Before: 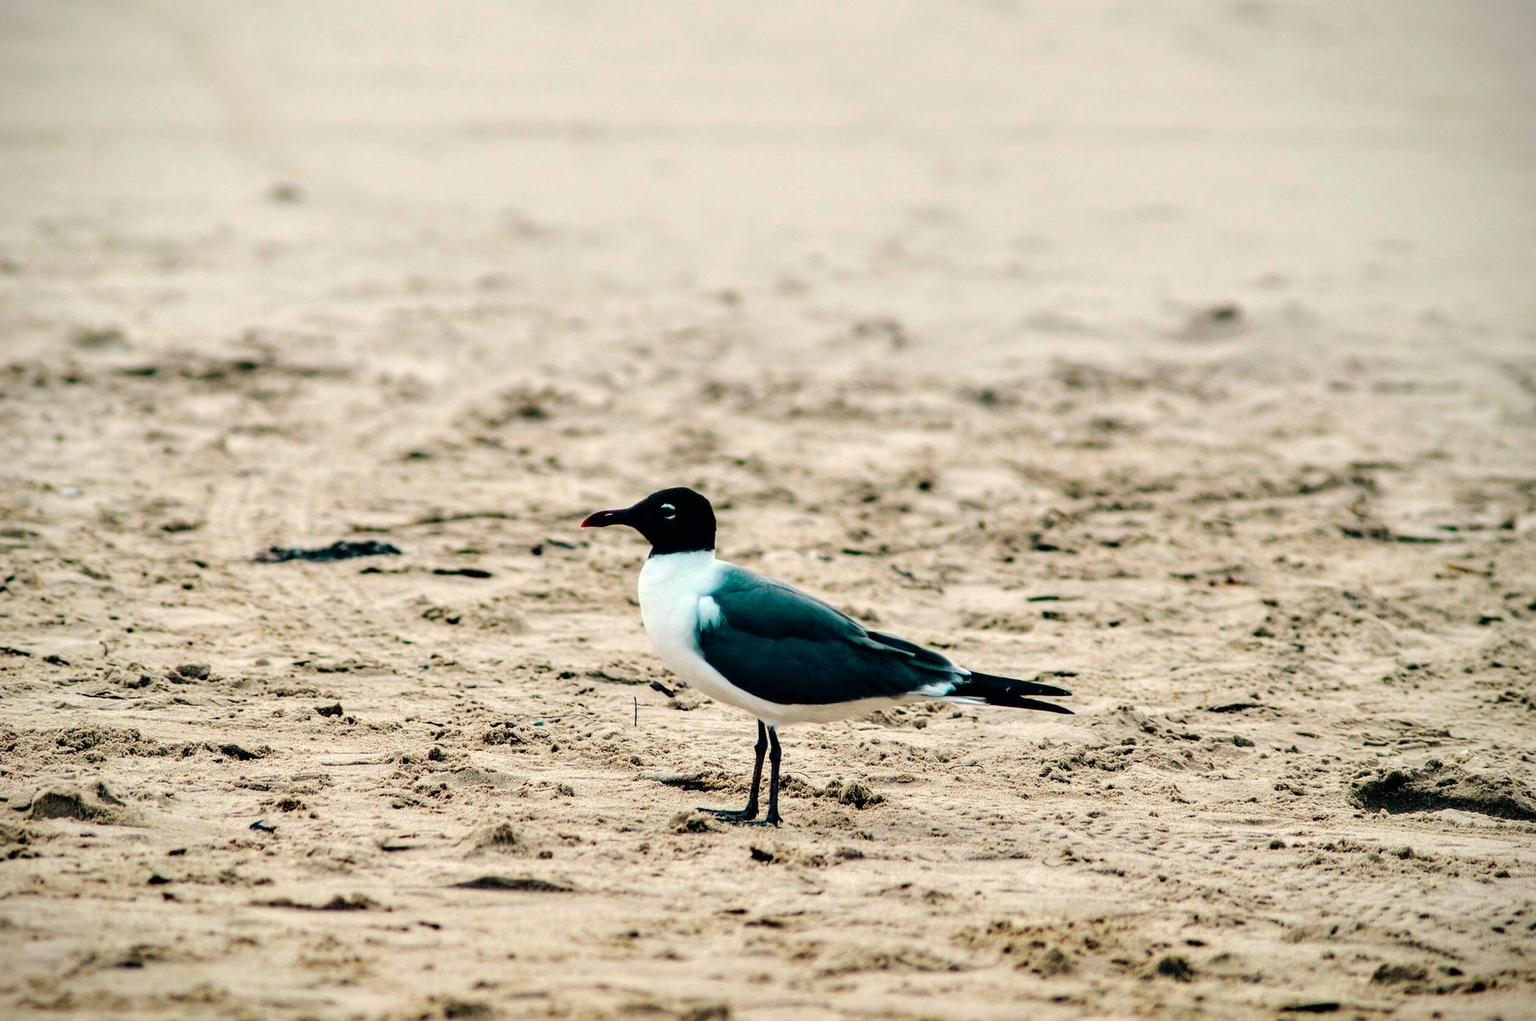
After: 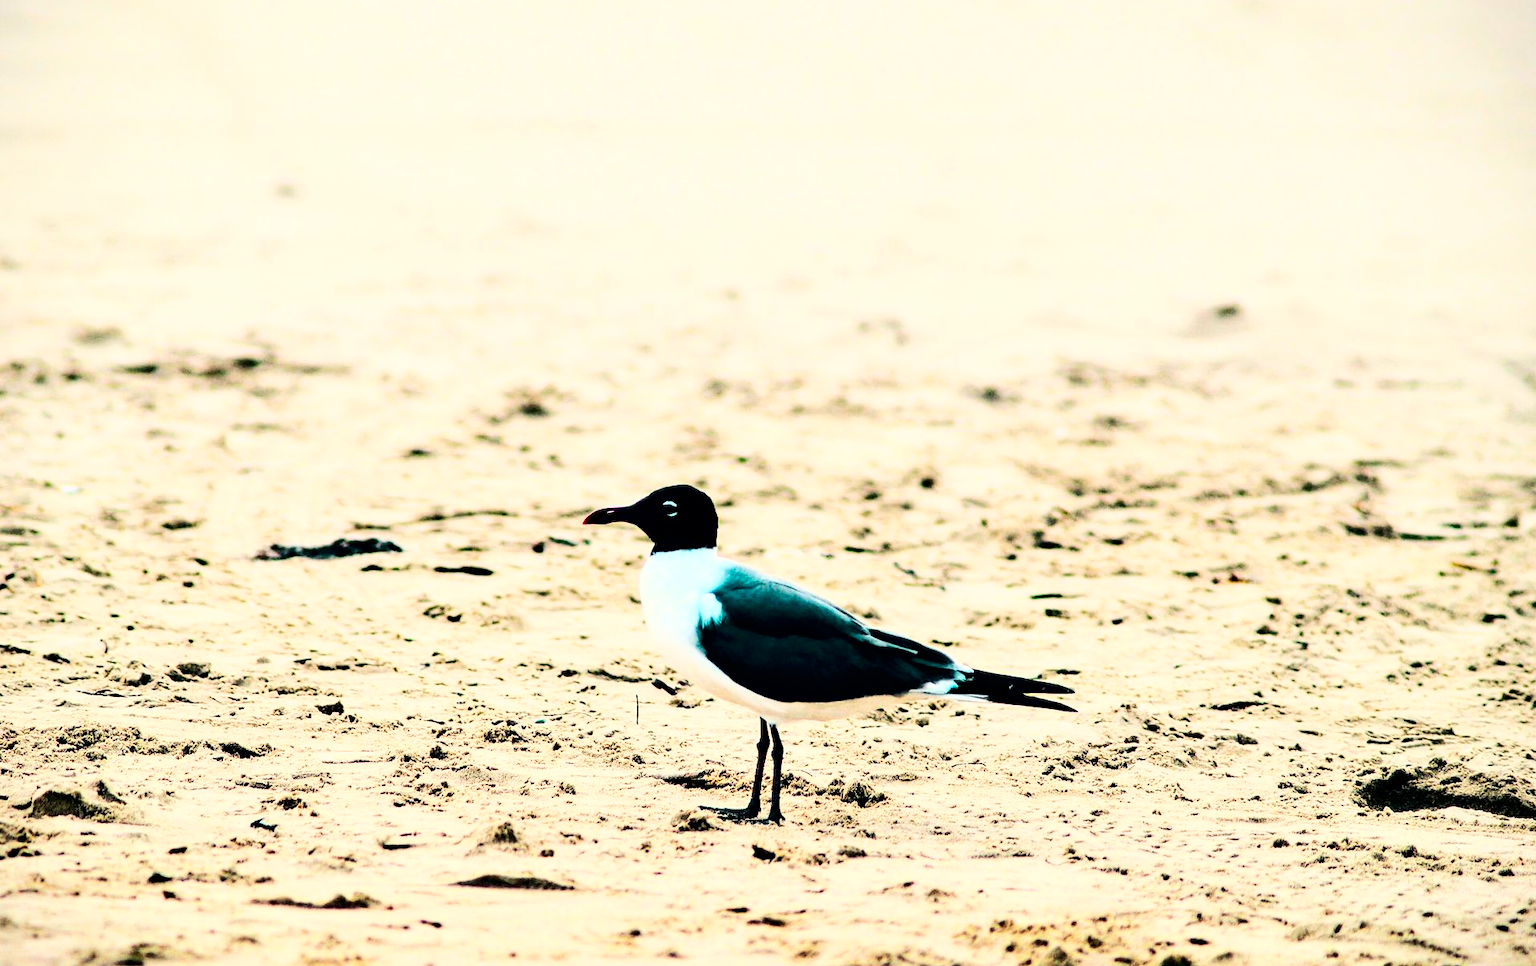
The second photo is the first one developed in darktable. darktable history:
contrast brightness saturation: contrast 0.07, brightness -0.149, saturation 0.108
crop: top 0.462%, right 0.255%, bottom 5.041%
base curve: curves: ch0 [(0, 0) (0.007, 0.004) (0.027, 0.03) (0.046, 0.07) (0.207, 0.54) (0.442, 0.872) (0.673, 0.972) (1, 1)]
